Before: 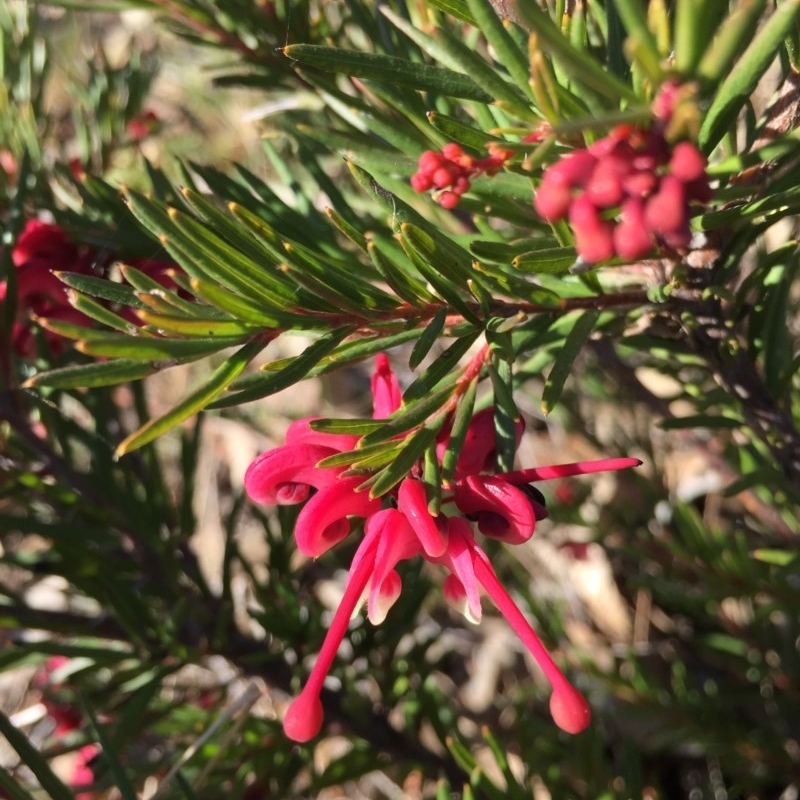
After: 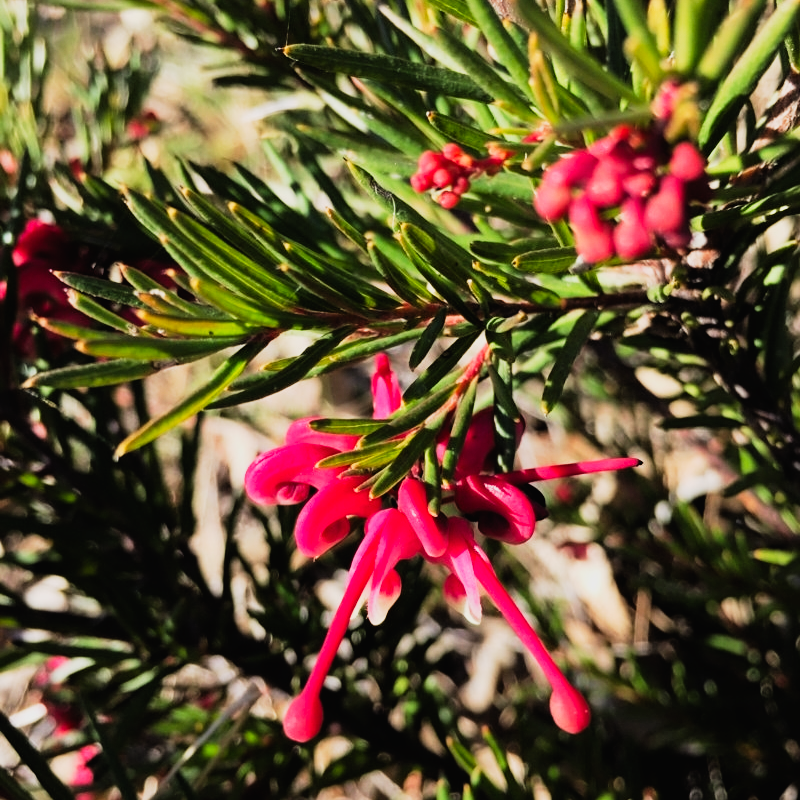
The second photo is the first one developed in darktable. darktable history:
filmic rgb: black relative exposure -5 EV, white relative exposure 3.51 EV, hardness 3.17, contrast 1.194, highlights saturation mix -49.29%
tone curve: curves: ch0 [(0, 0.013) (0.104, 0.103) (0.258, 0.267) (0.448, 0.489) (0.709, 0.794) (0.895, 0.915) (0.994, 0.971)]; ch1 [(0, 0) (0.335, 0.298) (0.446, 0.416) (0.488, 0.488) (0.515, 0.504) (0.581, 0.615) (0.635, 0.661) (1, 1)]; ch2 [(0, 0) (0.314, 0.306) (0.436, 0.447) (0.502, 0.5) (0.538, 0.541) (0.568, 0.603) (0.641, 0.635) (0.717, 0.701) (1, 1)], preserve colors none
sharpen: amount 0.203
contrast brightness saturation: saturation 0.134
